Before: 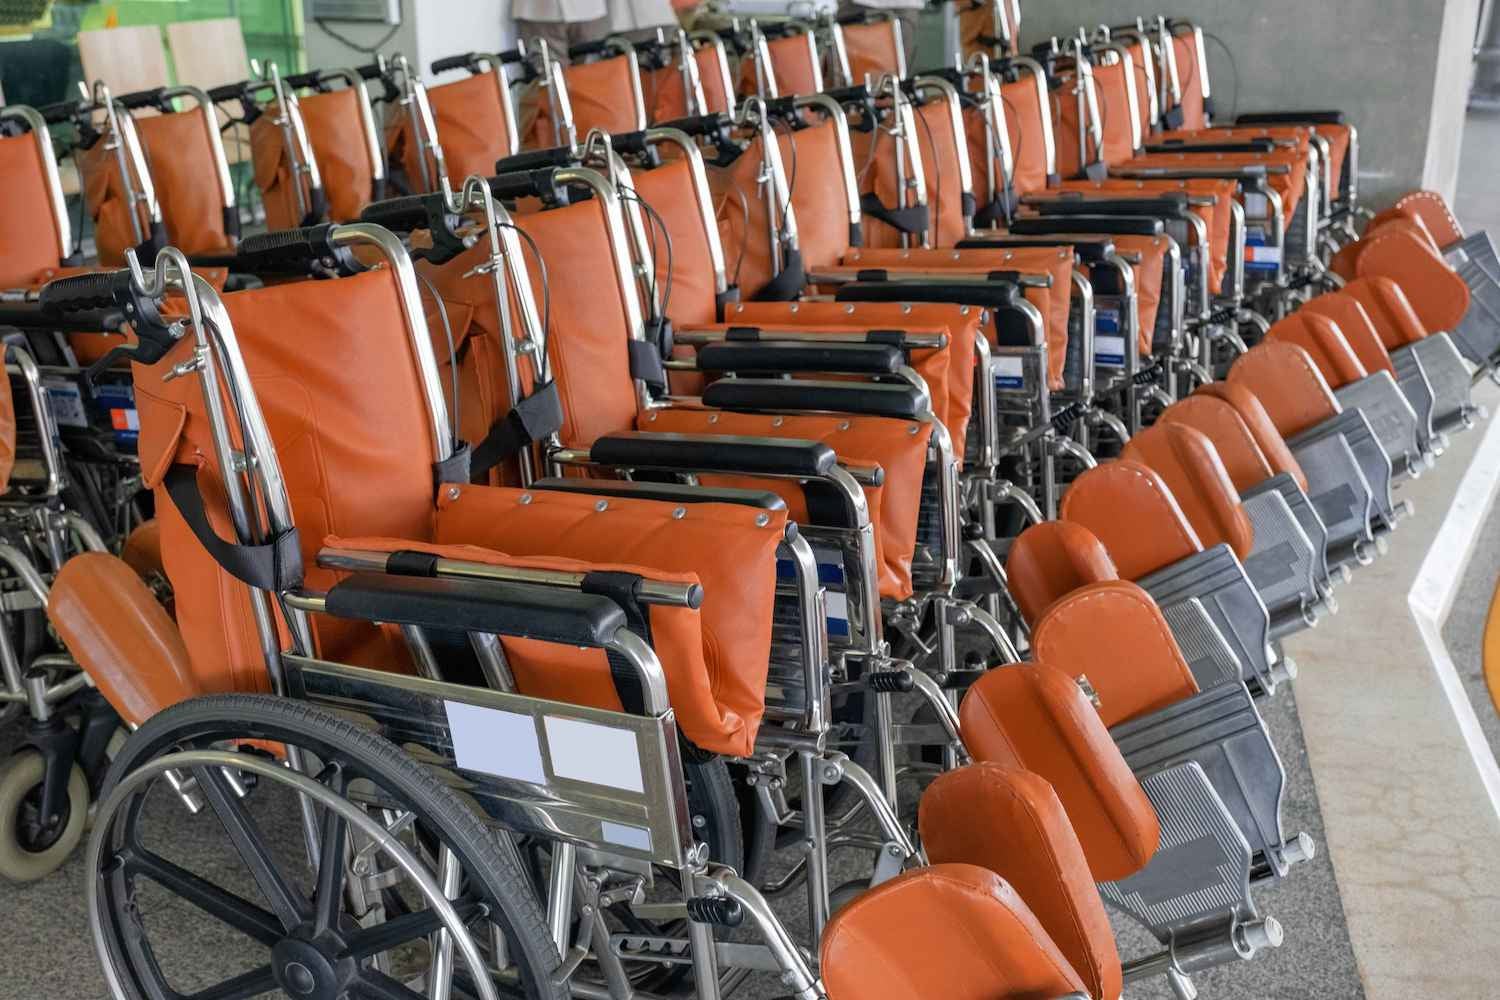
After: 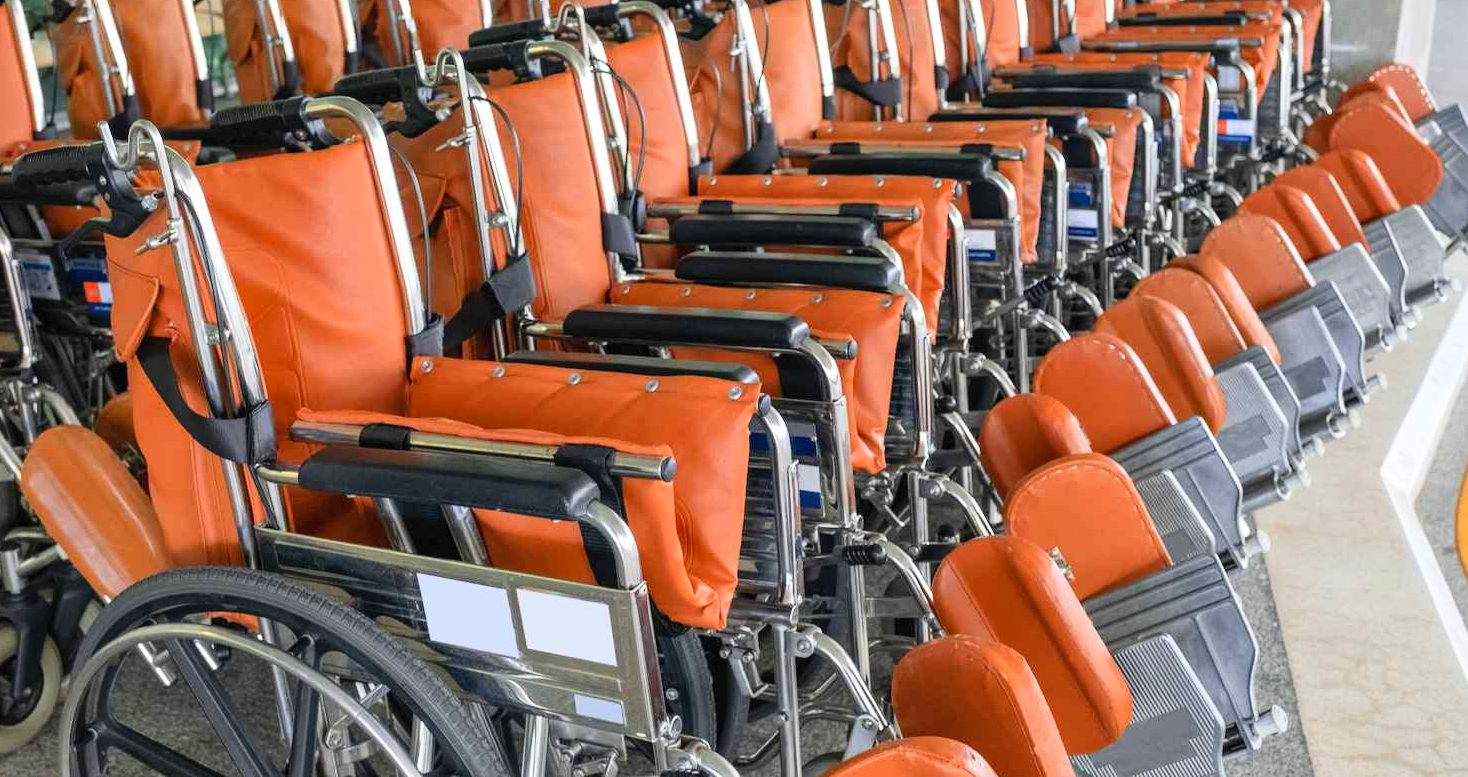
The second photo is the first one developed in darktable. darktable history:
contrast brightness saturation: contrast 0.196, brightness 0.161, saturation 0.22
crop and rotate: left 1.874%, top 12.748%, right 0.201%, bottom 9.523%
